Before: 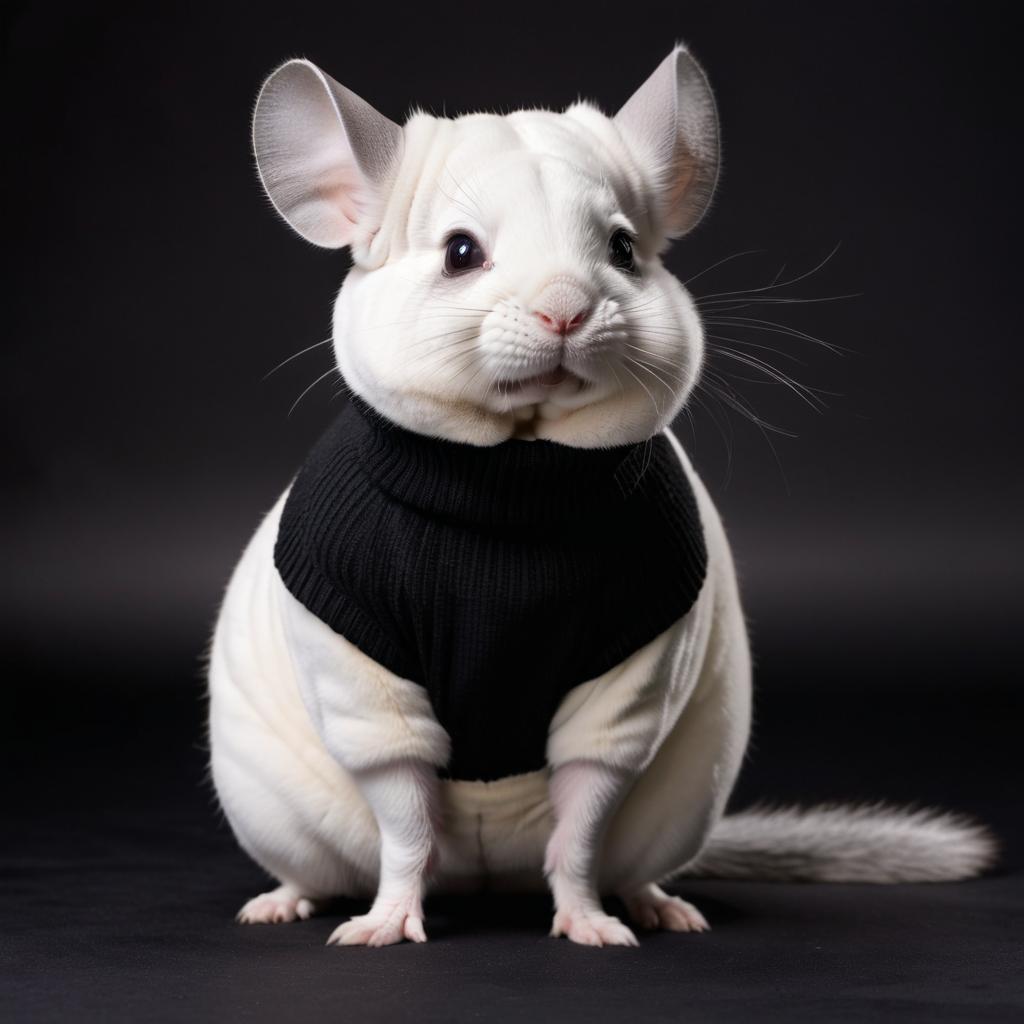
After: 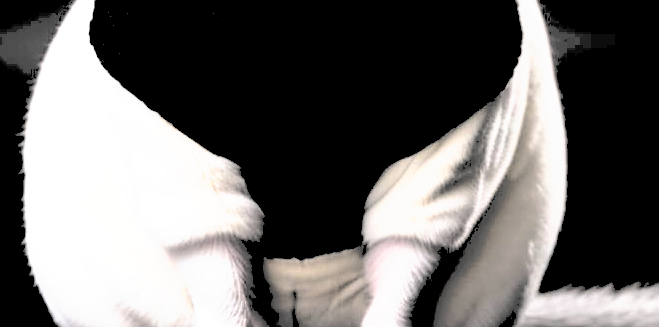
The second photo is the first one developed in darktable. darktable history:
tone curve: curves: ch0 [(0, 0) (0.003, 0.326) (0.011, 0.332) (0.025, 0.352) (0.044, 0.378) (0.069, 0.4) (0.1, 0.416) (0.136, 0.432) (0.177, 0.468) (0.224, 0.509) (0.277, 0.554) (0.335, 0.6) (0.399, 0.642) (0.468, 0.693) (0.543, 0.753) (0.623, 0.818) (0.709, 0.897) (0.801, 0.974) (0.898, 0.991) (1, 1)], preserve colors none
filmic rgb: middle gray luminance 13.55%, black relative exposure -1.97 EV, white relative exposure 3.1 EV, threshold 6 EV, target black luminance 0%, hardness 1.79, latitude 59.23%, contrast 1.728, highlights saturation mix 5%, shadows ↔ highlights balance -37.52%, add noise in highlights 0, color science v3 (2019), use custom middle-gray values true, iterations of high-quality reconstruction 0, contrast in highlights soft, enable highlight reconstruction true
sharpen: on, module defaults
crop: left 18.091%, top 51.13%, right 17.525%, bottom 16.85%
